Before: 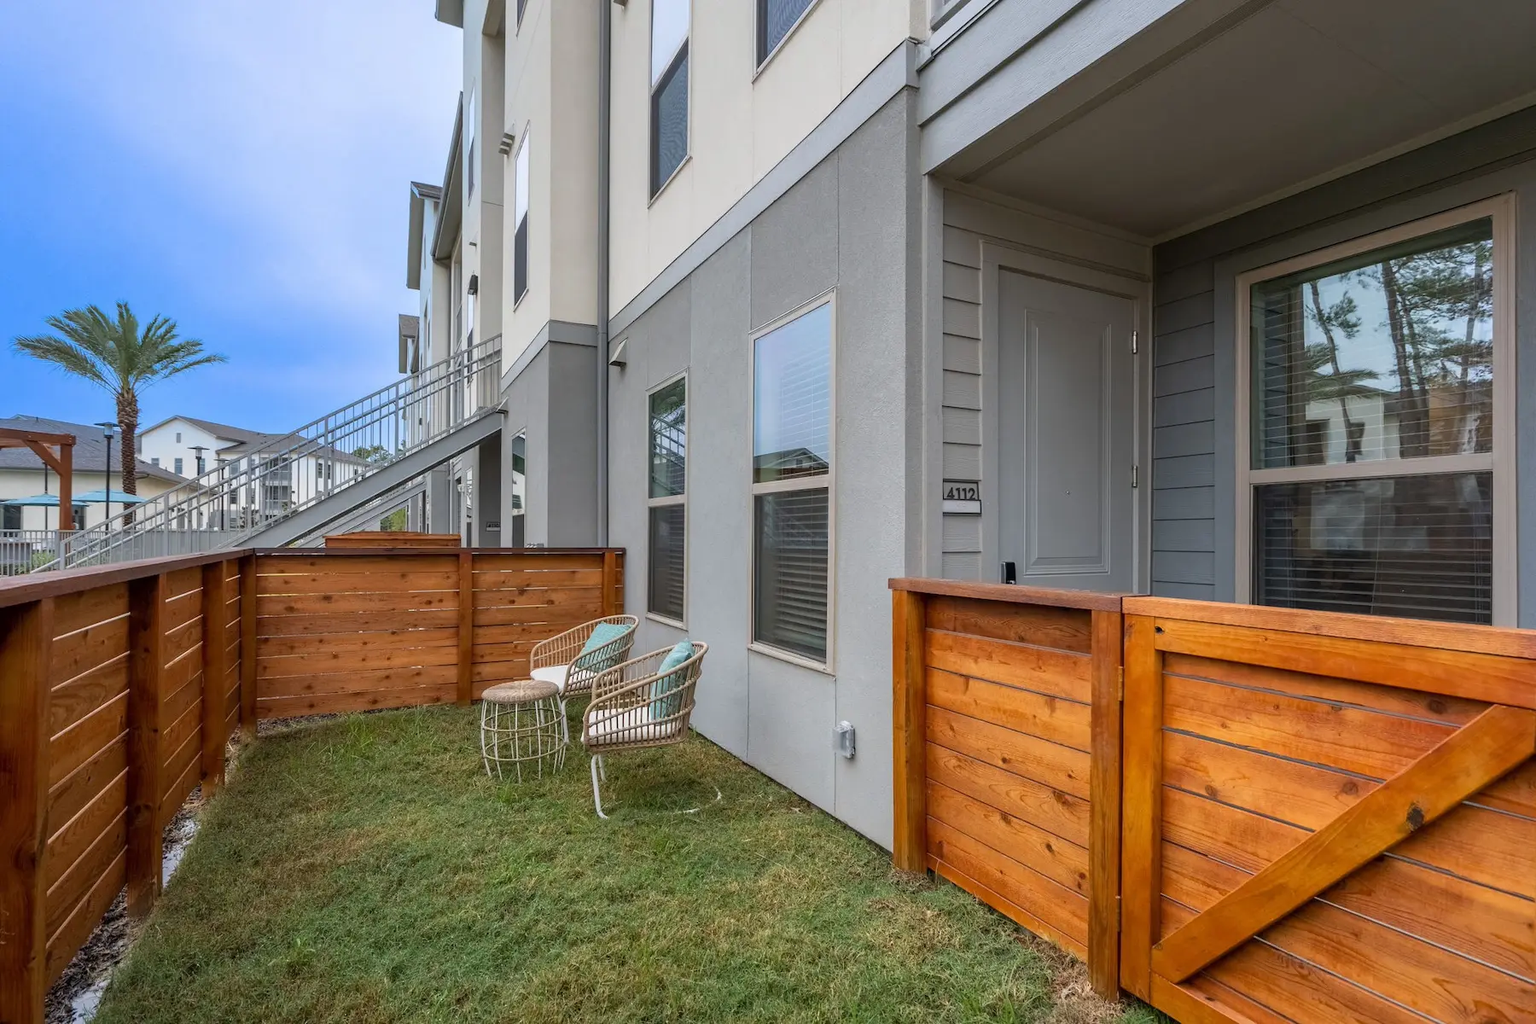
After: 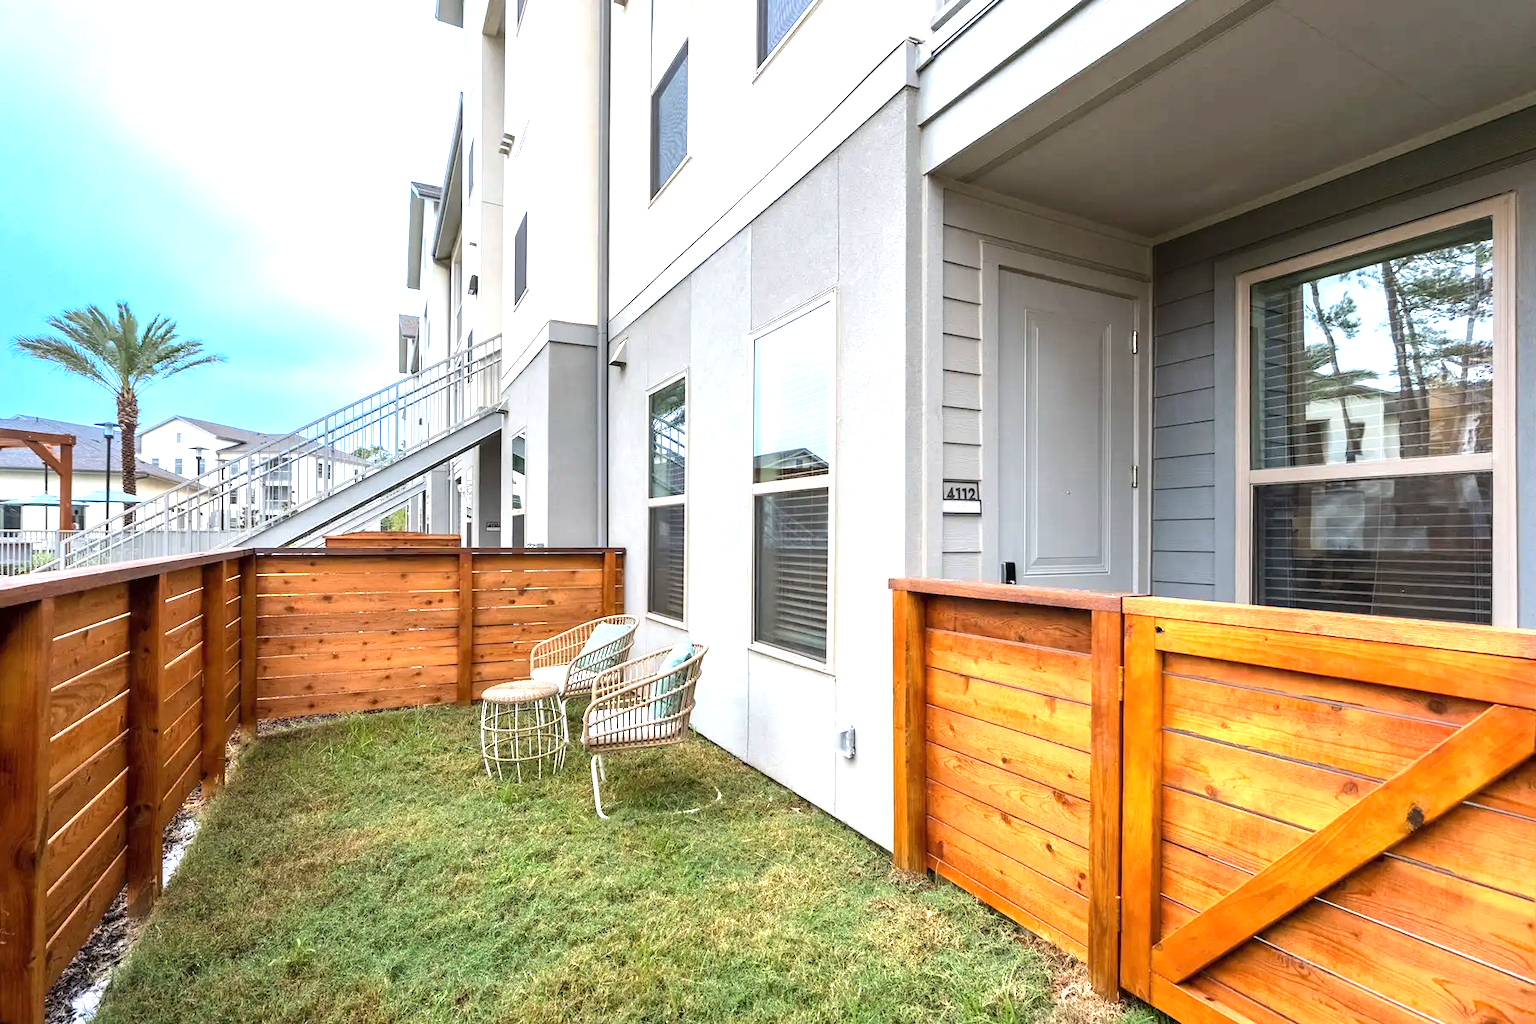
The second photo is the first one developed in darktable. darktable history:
exposure: black level correction 0, exposure 1.1 EV, compensate highlight preservation false
tone equalizer: -8 EV -0.417 EV, -7 EV -0.389 EV, -6 EV -0.333 EV, -5 EV -0.222 EV, -3 EV 0.222 EV, -2 EV 0.333 EV, -1 EV 0.389 EV, +0 EV 0.417 EV, edges refinement/feathering 500, mask exposure compensation -1.57 EV, preserve details no
